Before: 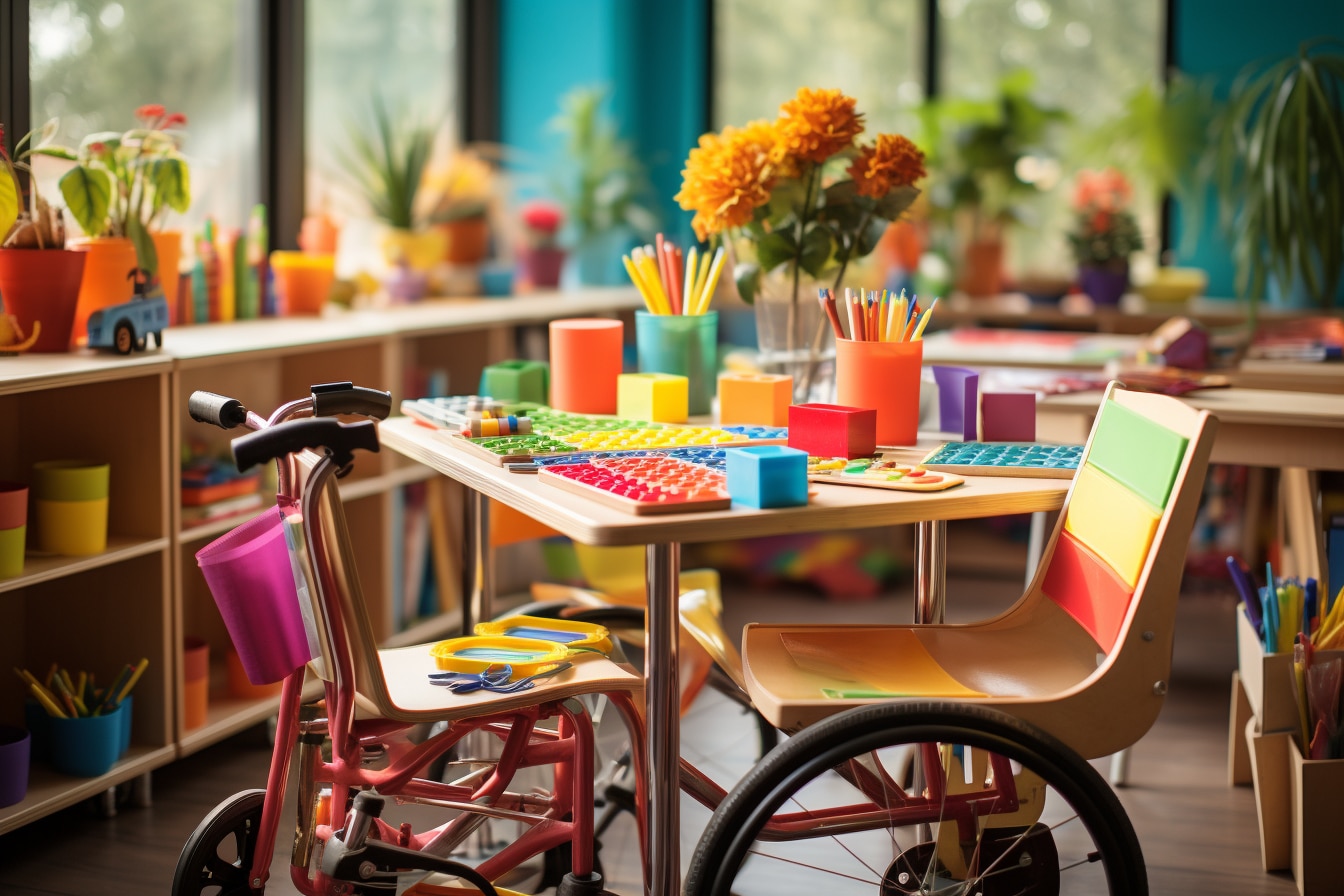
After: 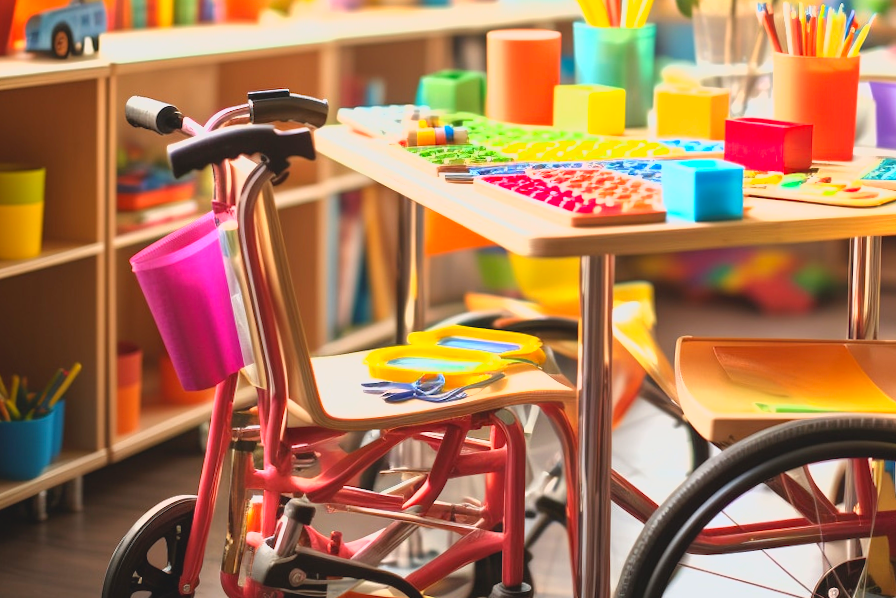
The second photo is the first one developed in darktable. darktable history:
exposure: black level correction 0, exposure 1.1 EV, compensate exposure bias true, compensate highlight preservation false
lowpass: radius 0.1, contrast 0.85, saturation 1.1, unbound 0
crop and rotate: angle -0.82°, left 3.85%, top 31.828%, right 27.992%
